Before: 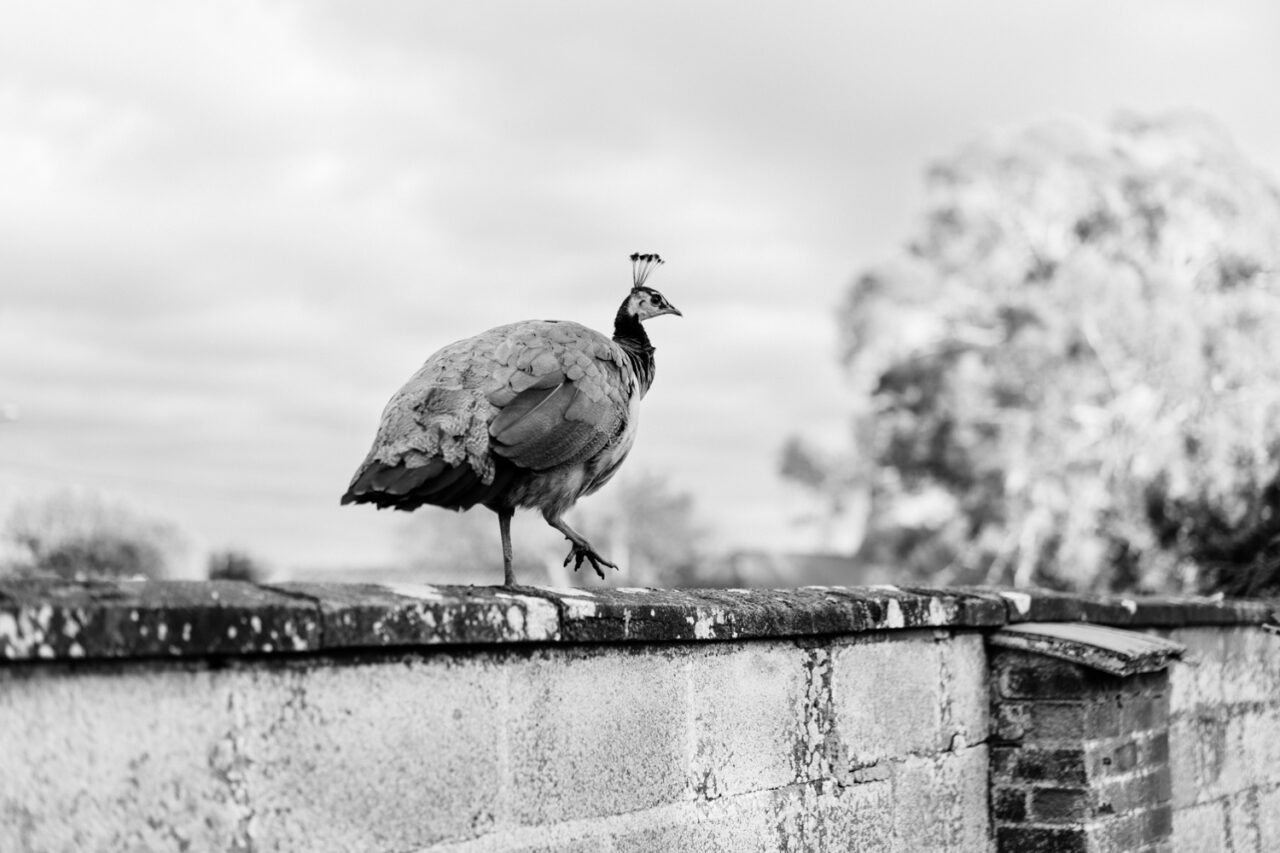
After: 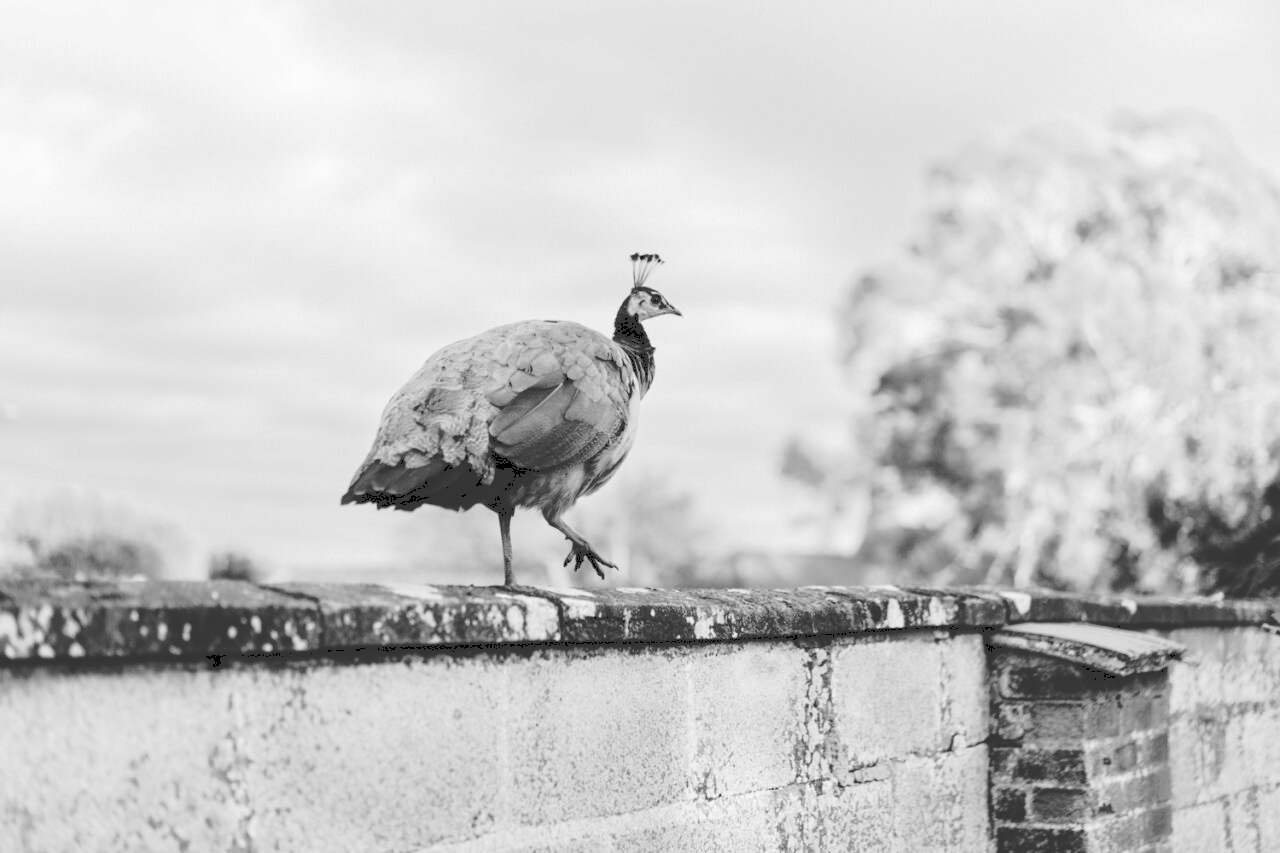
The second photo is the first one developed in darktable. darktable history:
tone curve: curves: ch0 [(0, 0) (0.003, 0.211) (0.011, 0.211) (0.025, 0.215) (0.044, 0.218) (0.069, 0.224) (0.1, 0.227) (0.136, 0.233) (0.177, 0.247) (0.224, 0.275) (0.277, 0.309) (0.335, 0.366) (0.399, 0.438) (0.468, 0.515) (0.543, 0.586) (0.623, 0.658) (0.709, 0.735) (0.801, 0.821) (0.898, 0.889) (1, 1)], preserve colors none
contrast brightness saturation: brightness 0.15
